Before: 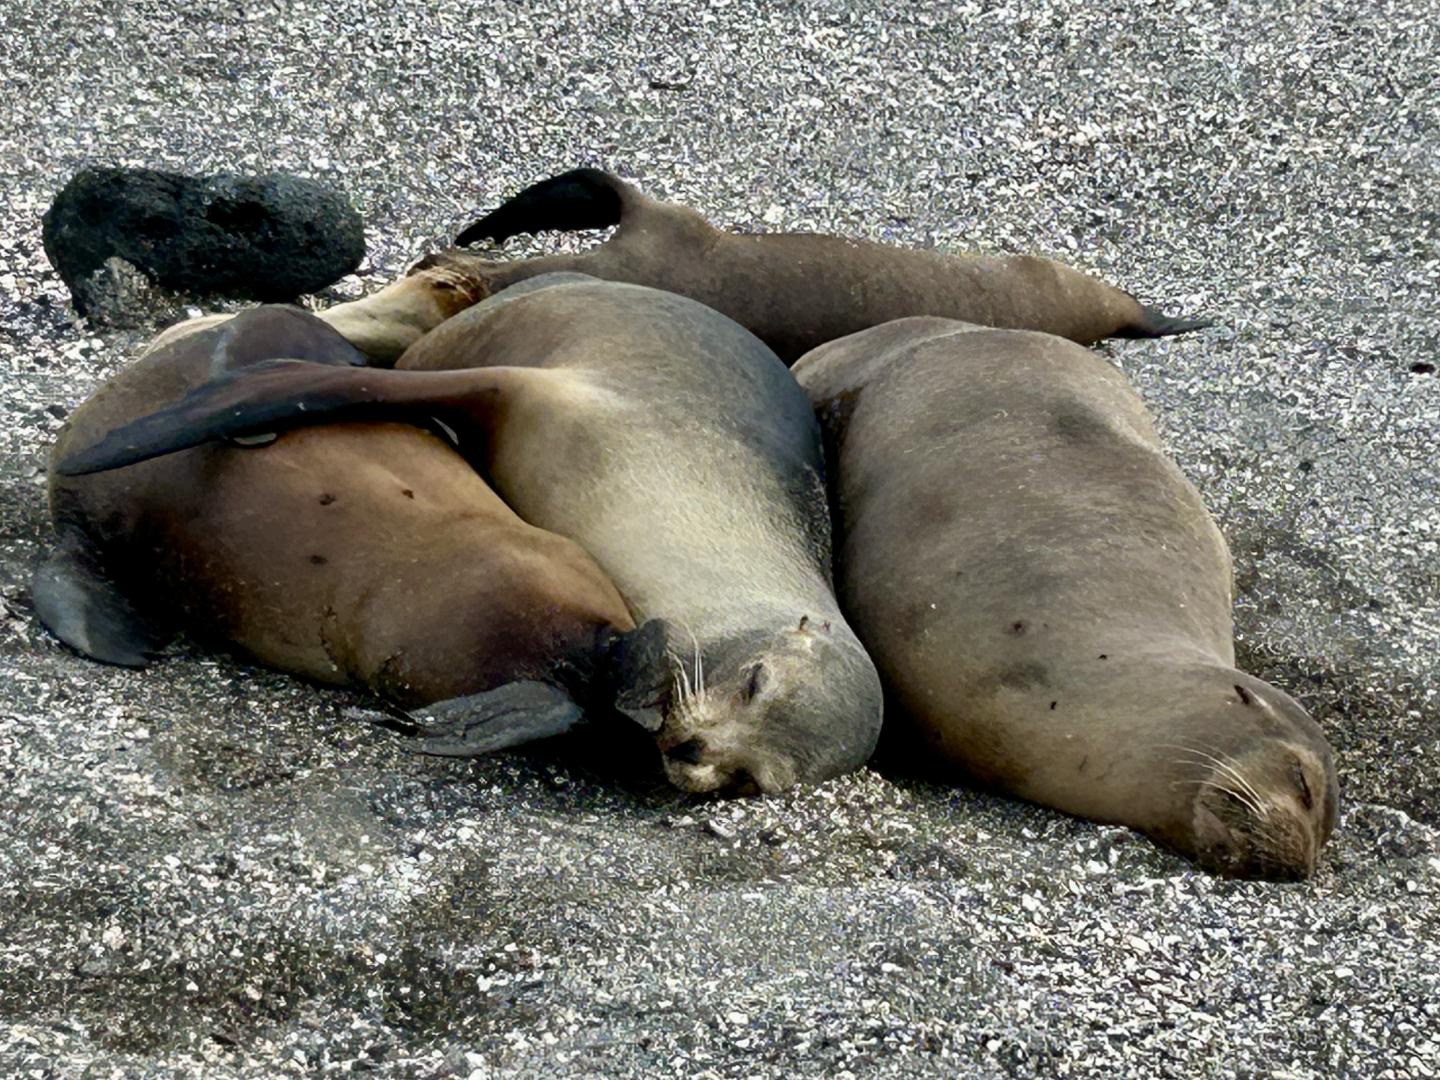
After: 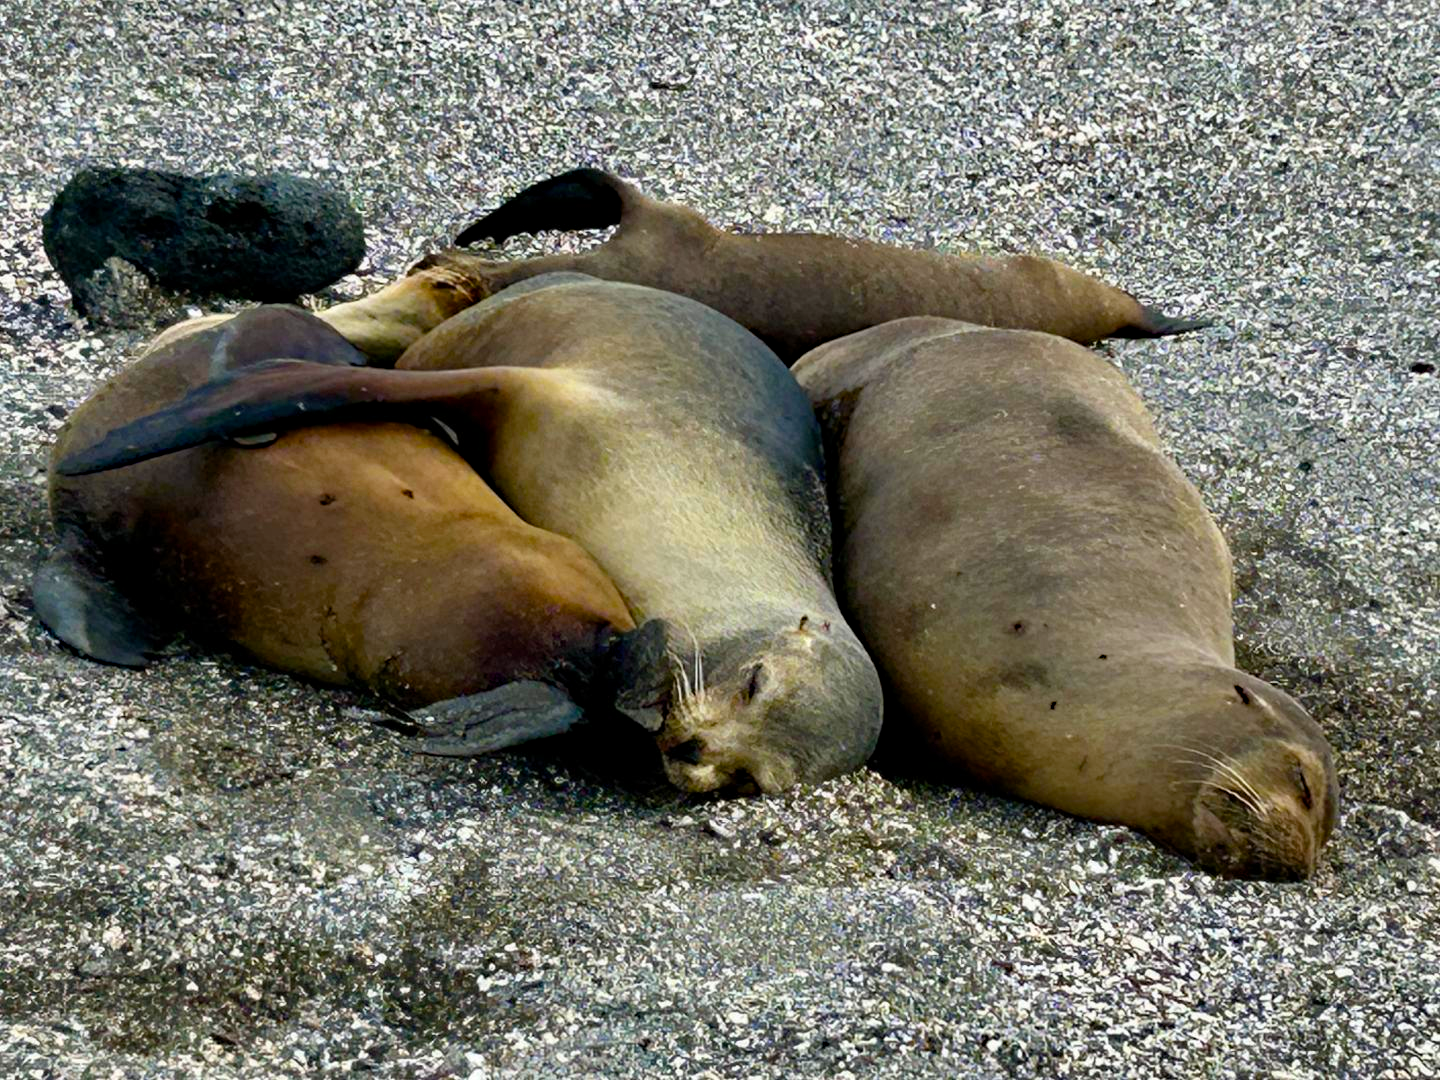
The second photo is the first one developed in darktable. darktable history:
haze removal: compatibility mode true, adaptive false
color balance rgb: linear chroma grading › global chroma 15%, perceptual saturation grading › global saturation 30%
